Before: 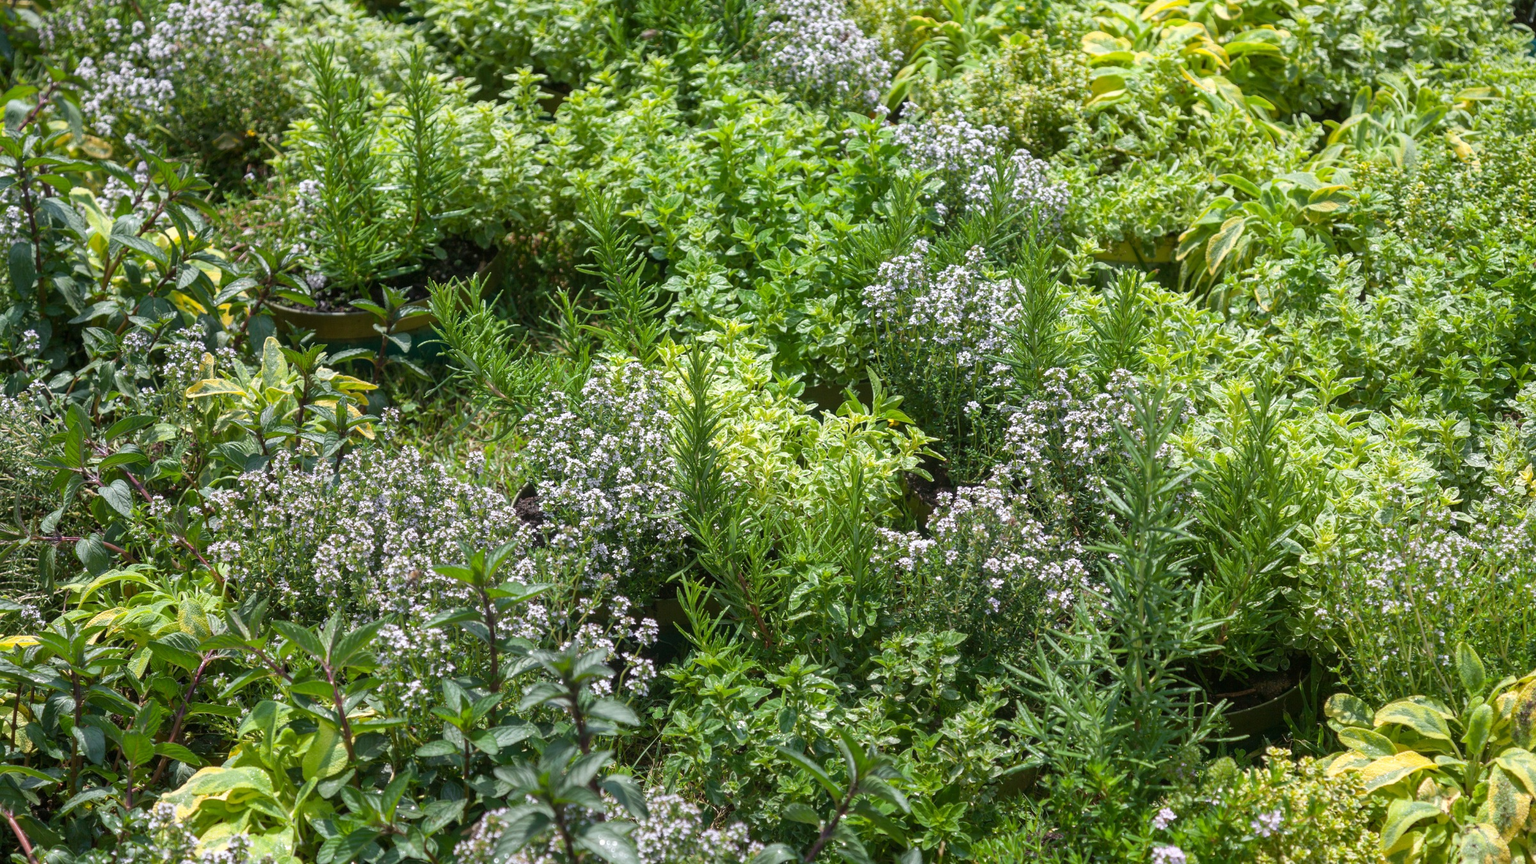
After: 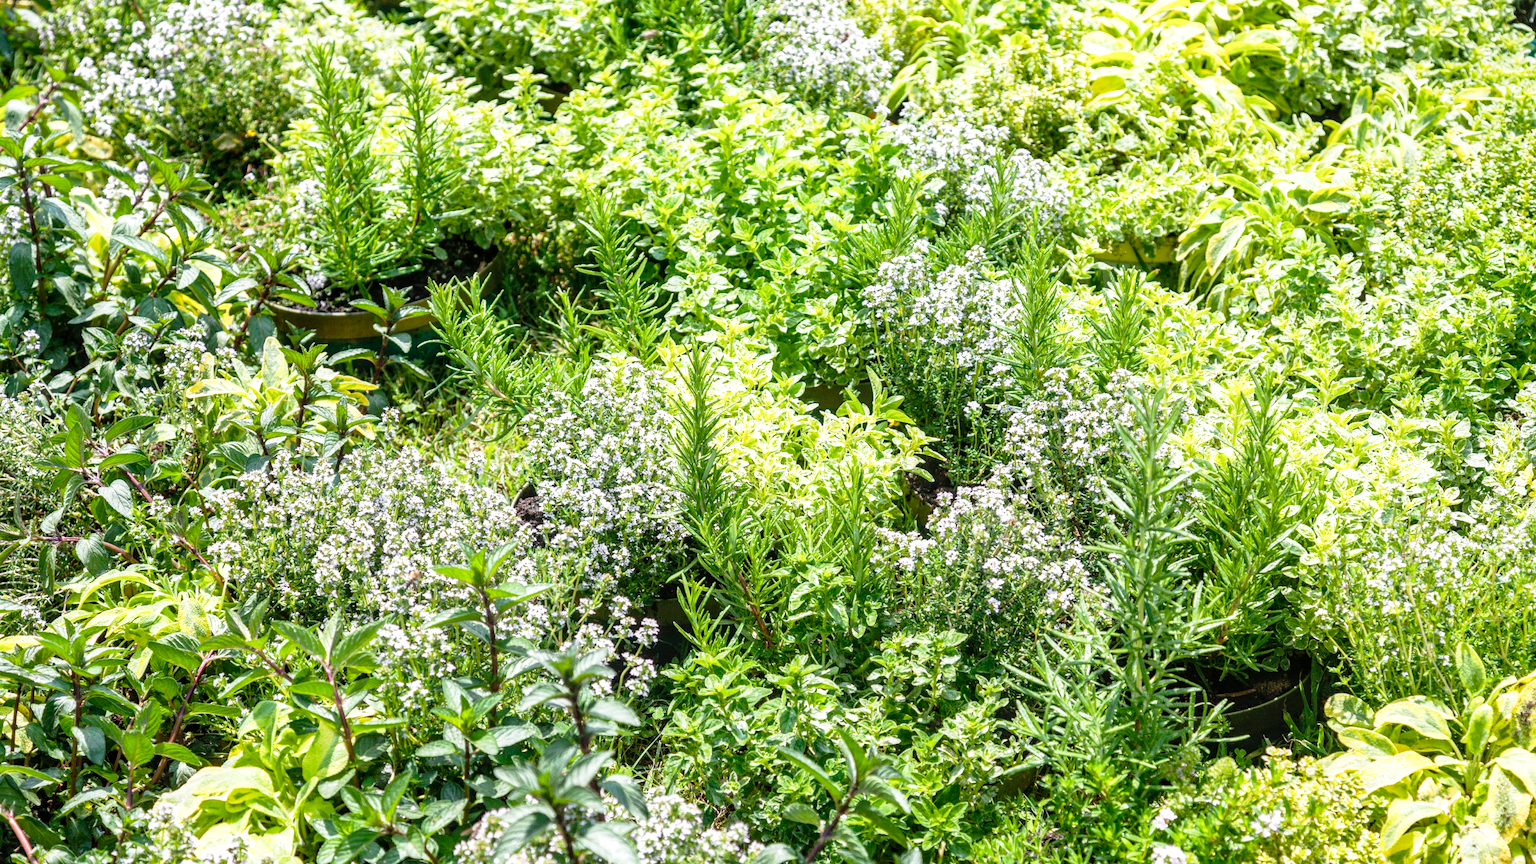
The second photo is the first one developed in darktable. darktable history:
contrast brightness saturation: saturation -0.039
local contrast: on, module defaults
base curve: curves: ch0 [(0, 0) (0.012, 0.01) (0.073, 0.168) (0.31, 0.711) (0.645, 0.957) (1, 1)], preserve colors none
